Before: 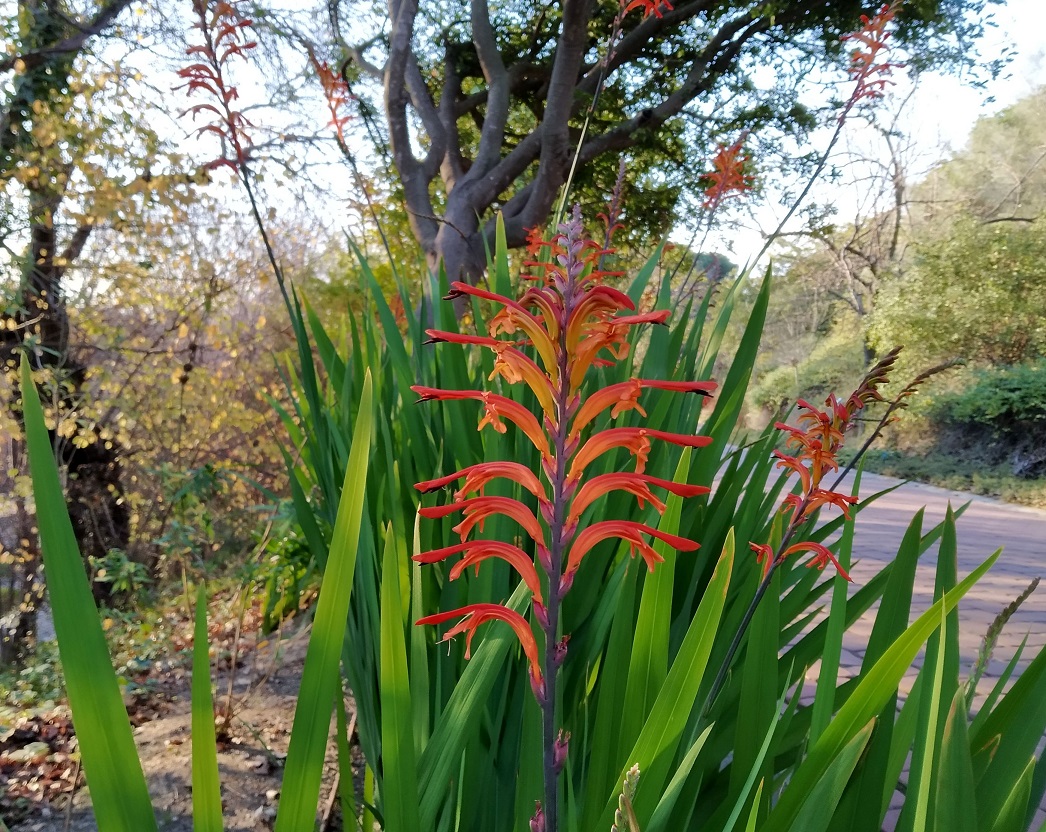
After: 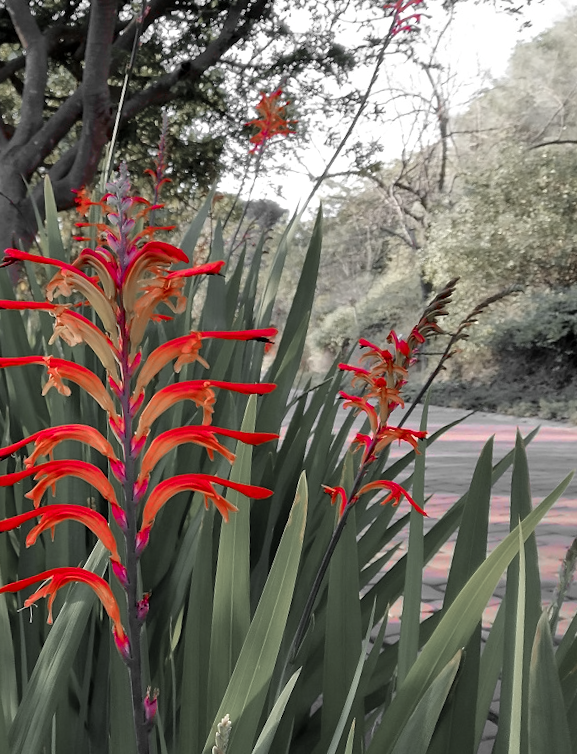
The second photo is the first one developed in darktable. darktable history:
crop: left 41.402%
color zones: curves: ch1 [(0, 0.831) (0.08, 0.771) (0.157, 0.268) (0.241, 0.207) (0.562, -0.005) (0.714, -0.013) (0.876, 0.01) (1, 0.831)]
rotate and perspective: rotation -4.57°, crop left 0.054, crop right 0.944, crop top 0.087, crop bottom 0.914
contrast equalizer: octaves 7, y [[0.6 ×6], [0.55 ×6], [0 ×6], [0 ×6], [0 ×6]], mix 0.15
